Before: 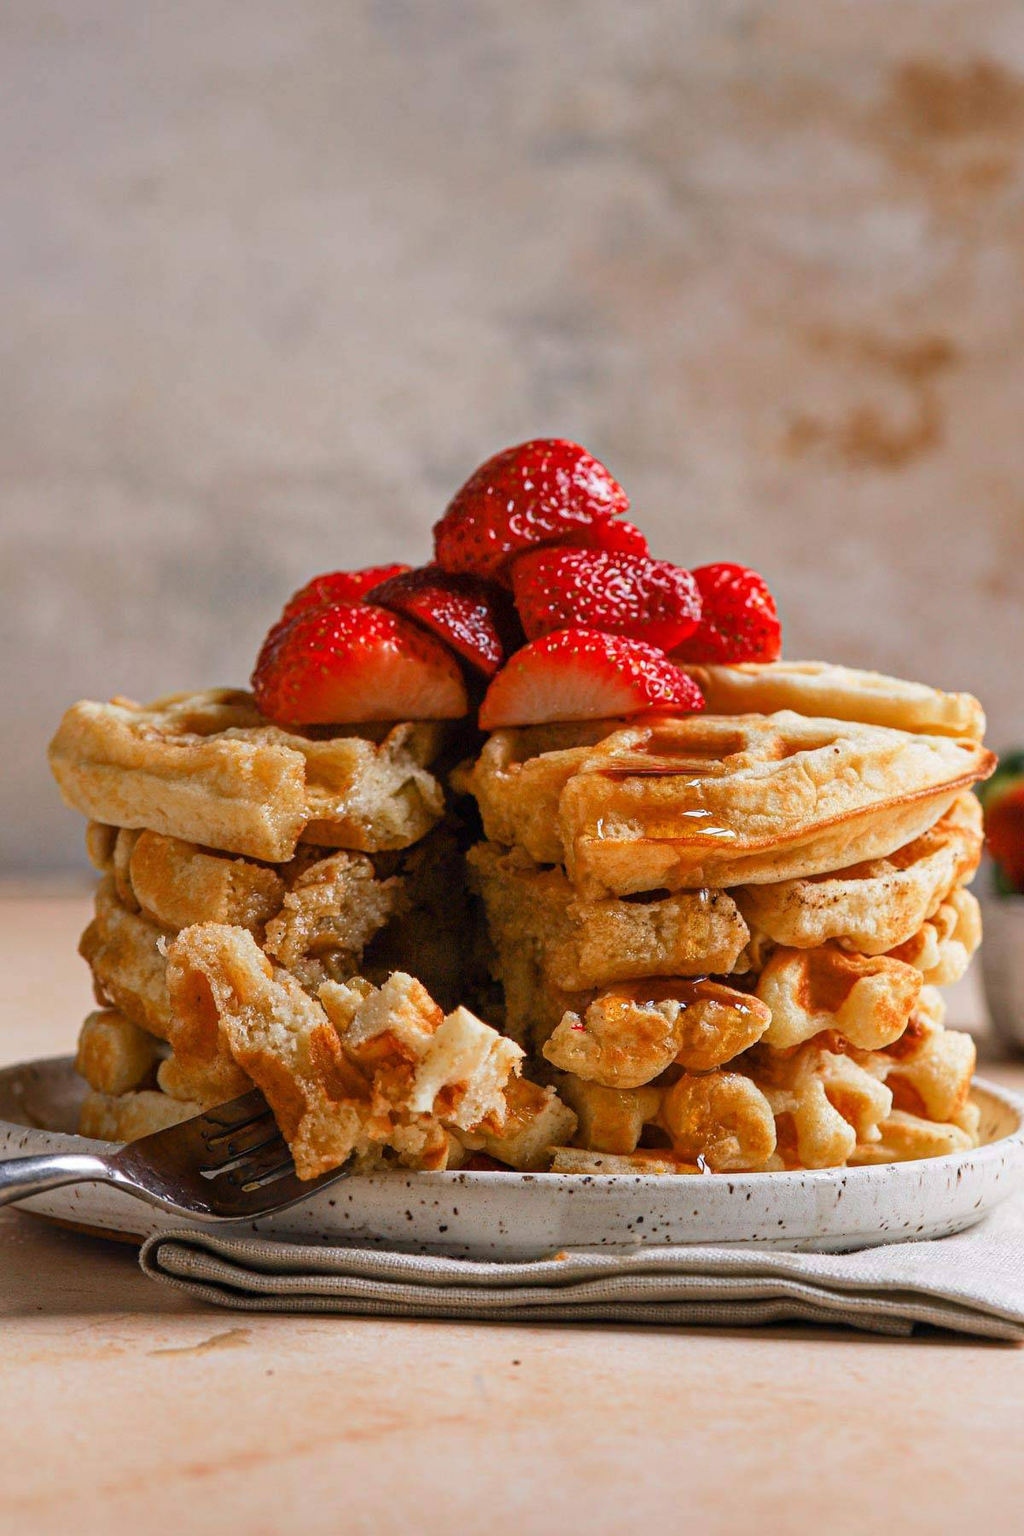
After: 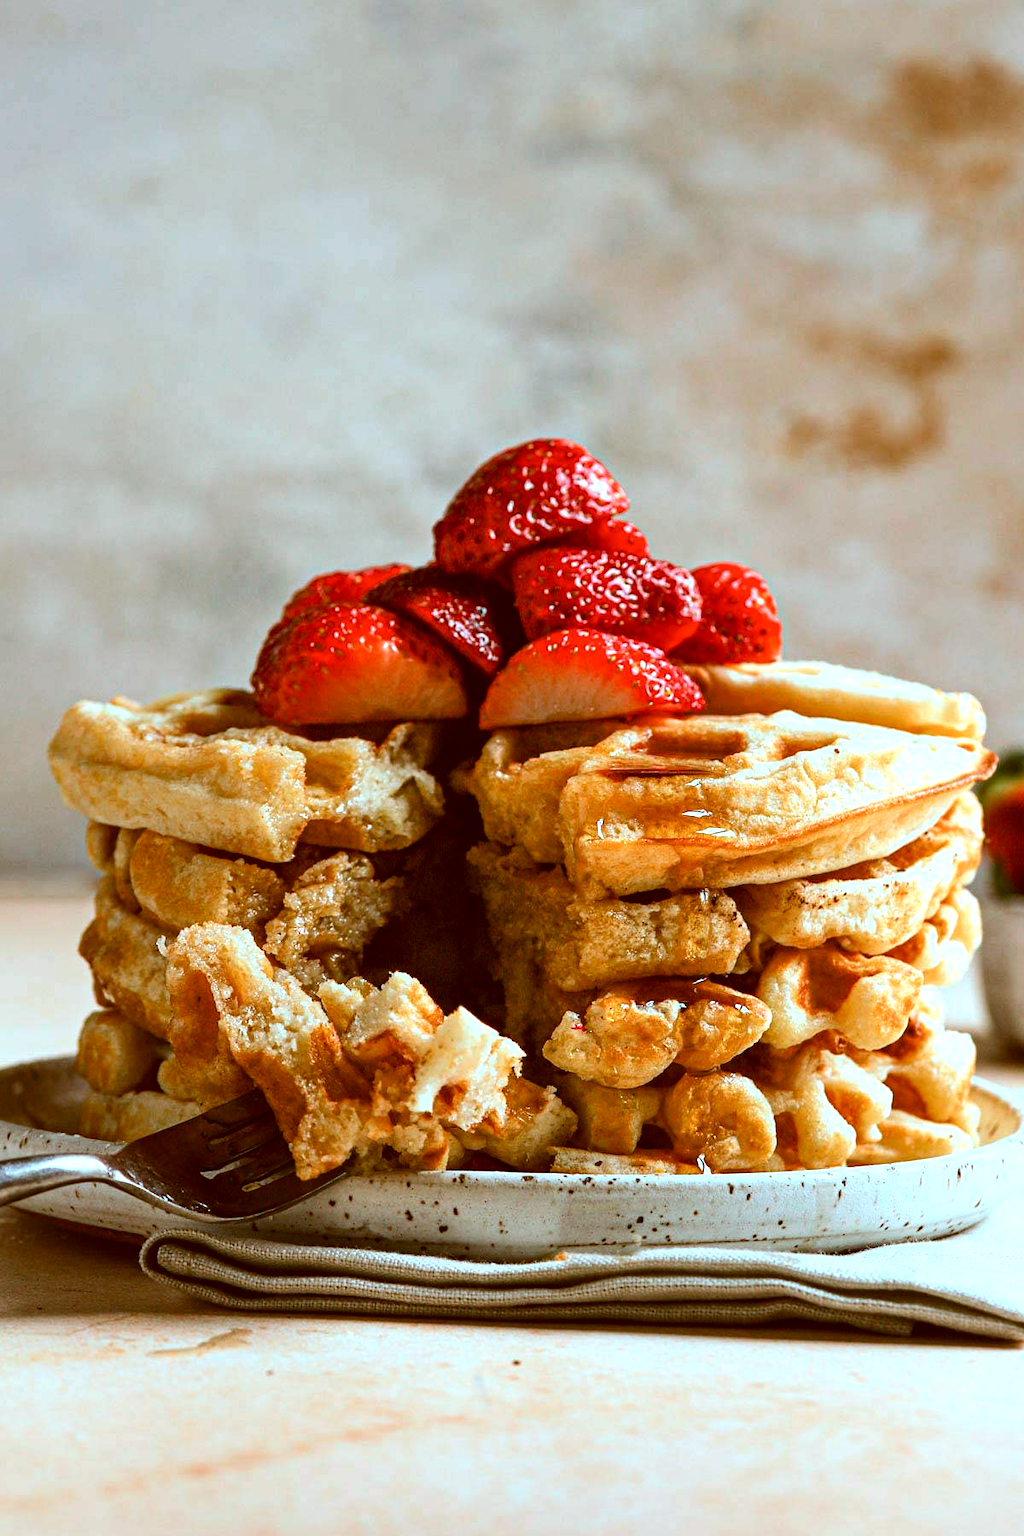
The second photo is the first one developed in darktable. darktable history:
color correction: highlights a* -14.54, highlights b* -15.97, shadows a* 10.16, shadows b* 29.39
tone equalizer: -8 EV -0.746 EV, -7 EV -0.708 EV, -6 EV -0.639 EV, -5 EV -0.391 EV, -3 EV 0.403 EV, -2 EV 0.6 EV, -1 EV 0.676 EV, +0 EV 0.775 EV, edges refinement/feathering 500, mask exposure compensation -1.57 EV, preserve details no
